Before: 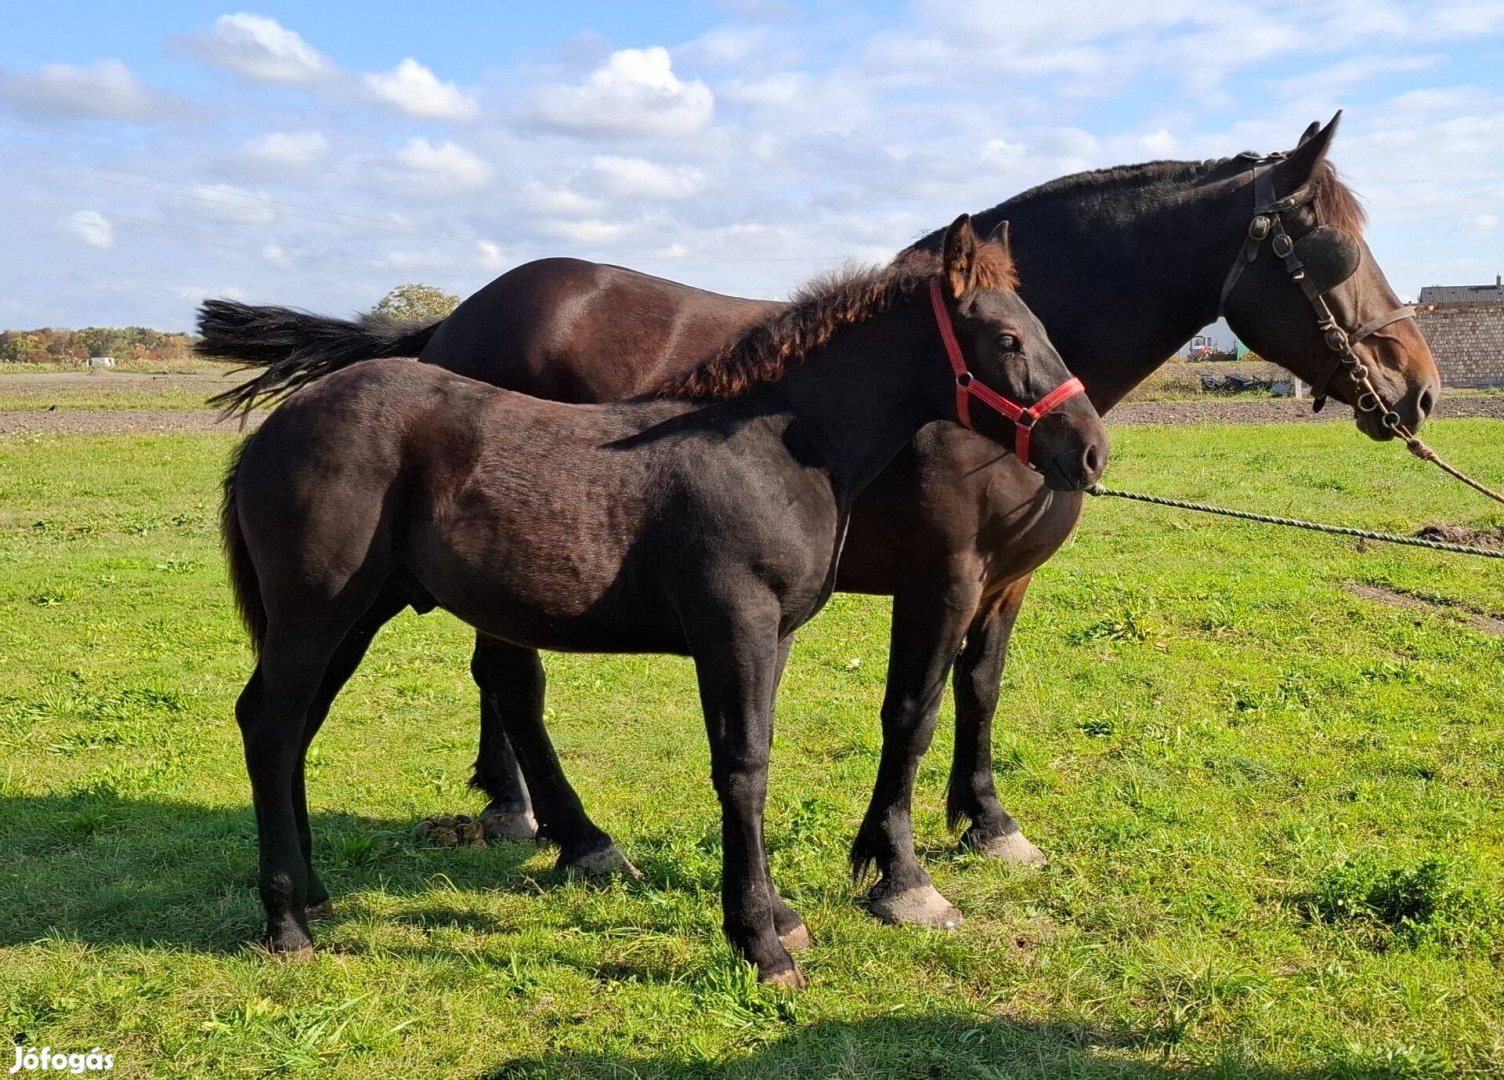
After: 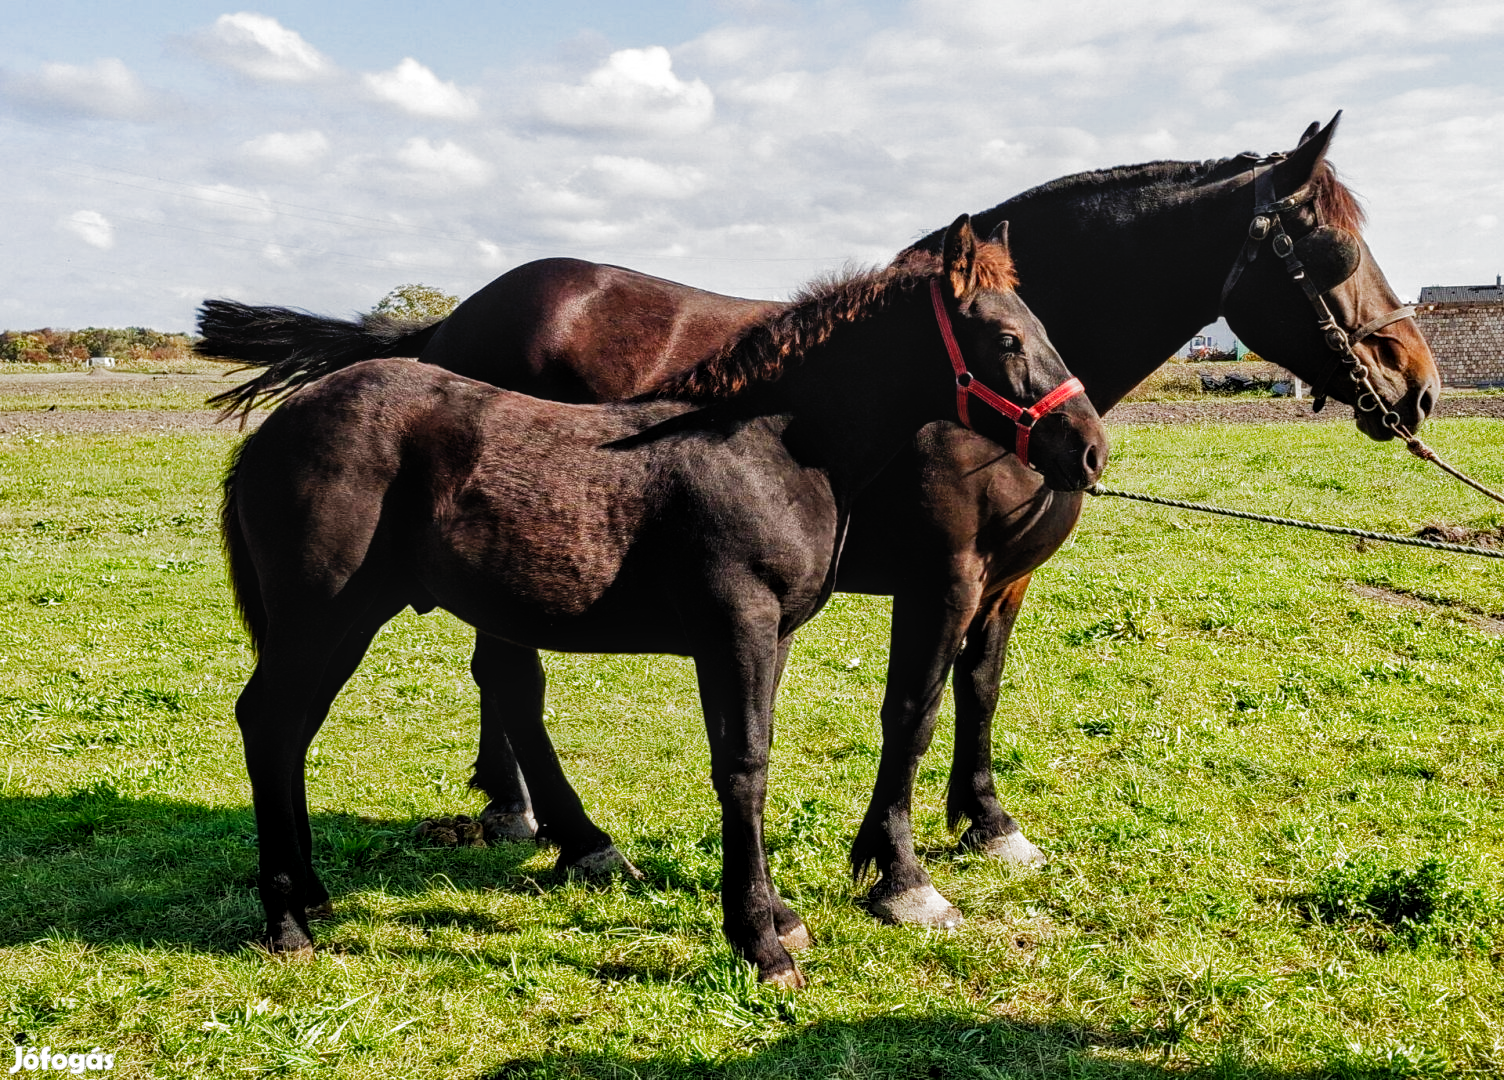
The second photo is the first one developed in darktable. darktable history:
local contrast: detail 130%
filmic rgb: black relative exposure -6.43 EV, white relative exposure 2.43 EV, threshold 3 EV, hardness 5.27, latitude 0.1%, contrast 1.425, highlights saturation mix 2%, preserve chrominance no, color science v5 (2021), contrast in shadows safe, contrast in highlights safe, enable highlight reconstruction true
